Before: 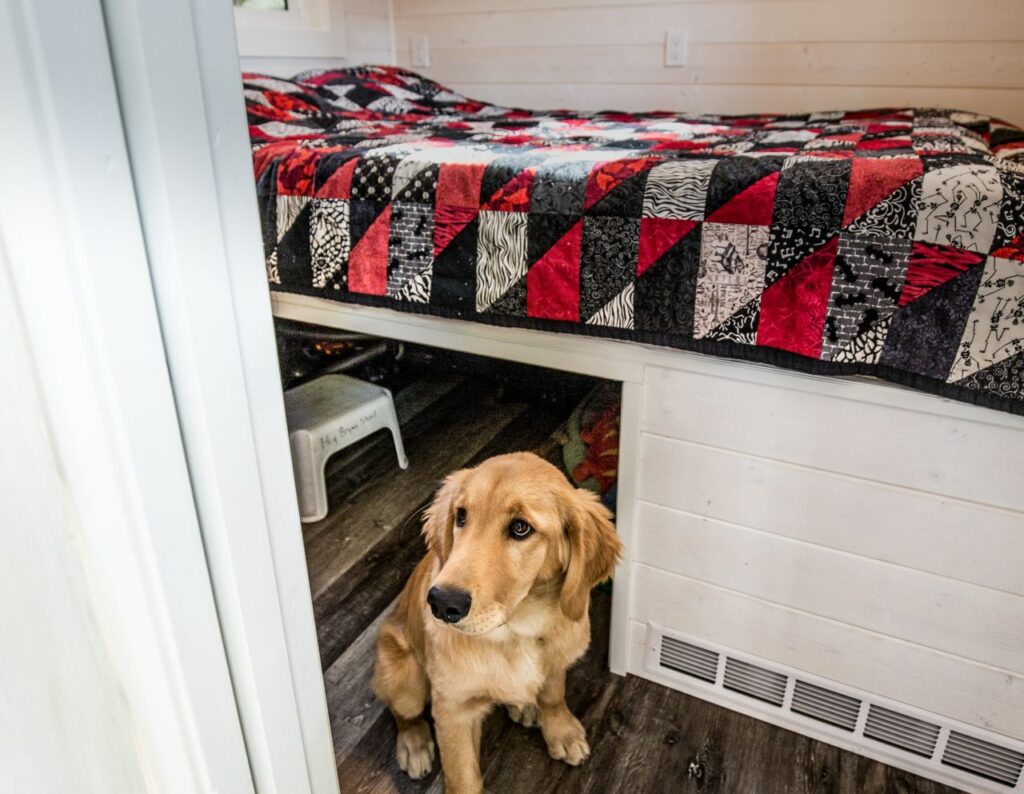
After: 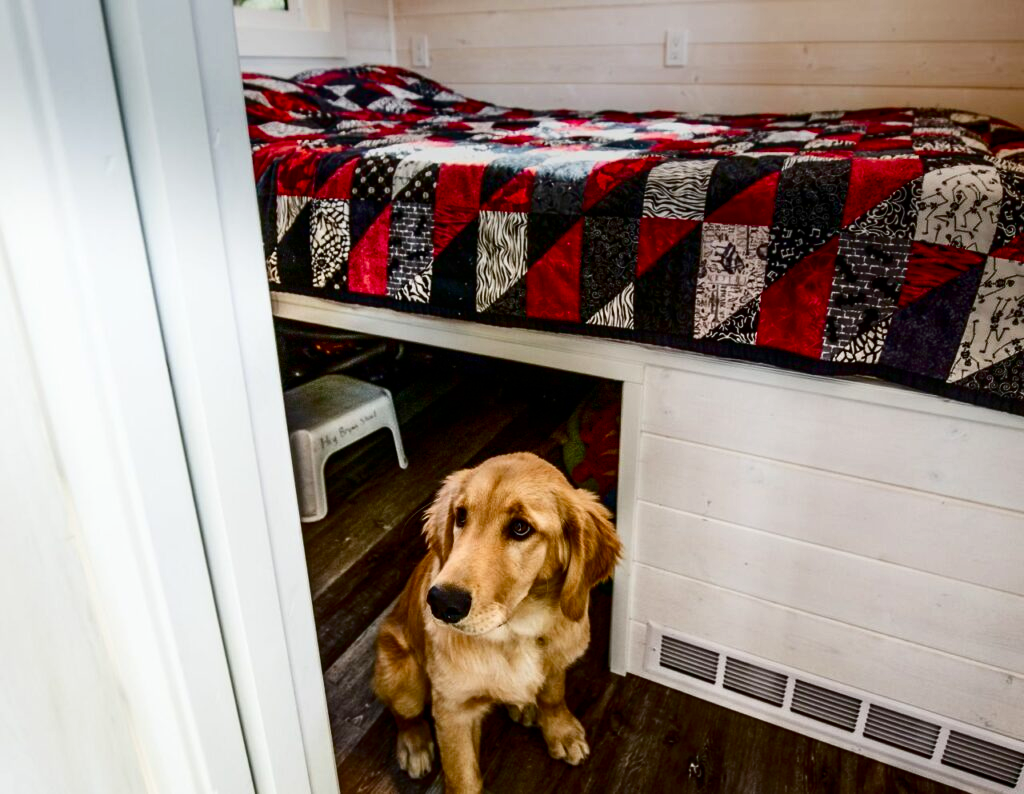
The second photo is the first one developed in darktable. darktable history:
contrast brightness saturation: contrast 0.186, brightness -0.242, saturation 0.115
color balance rgb: perceptual saturation grading › global saturation 20%, perceptual saturation grading › highlights -24.768%, perceptual saturation grading › shadows 49.448%
